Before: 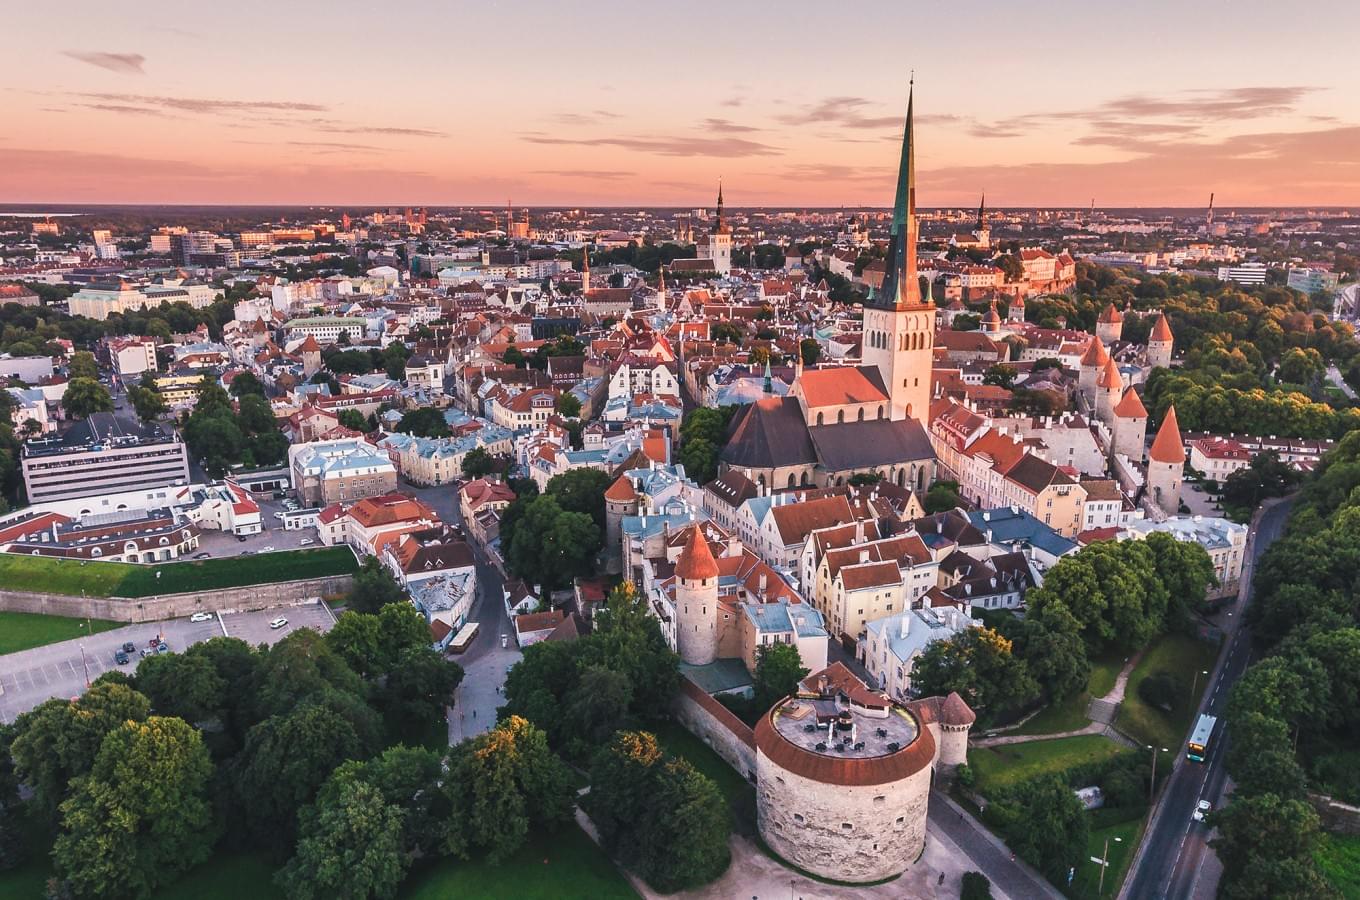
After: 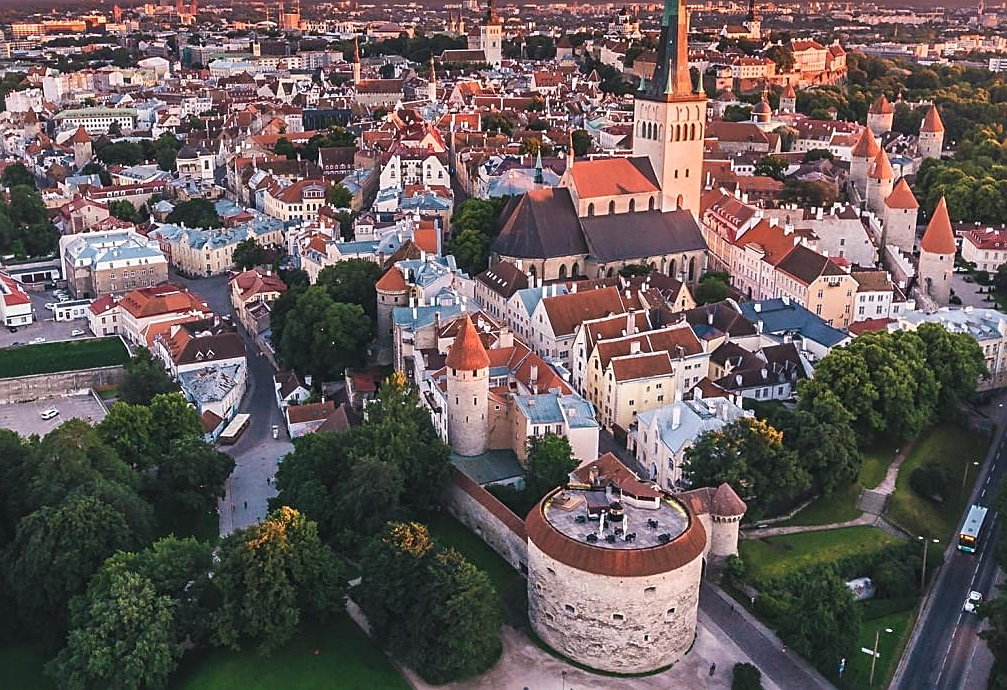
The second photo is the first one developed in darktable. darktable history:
crop: left 16.845%, top 23.228%, right 9.092%
sharpen: on, module defaults
